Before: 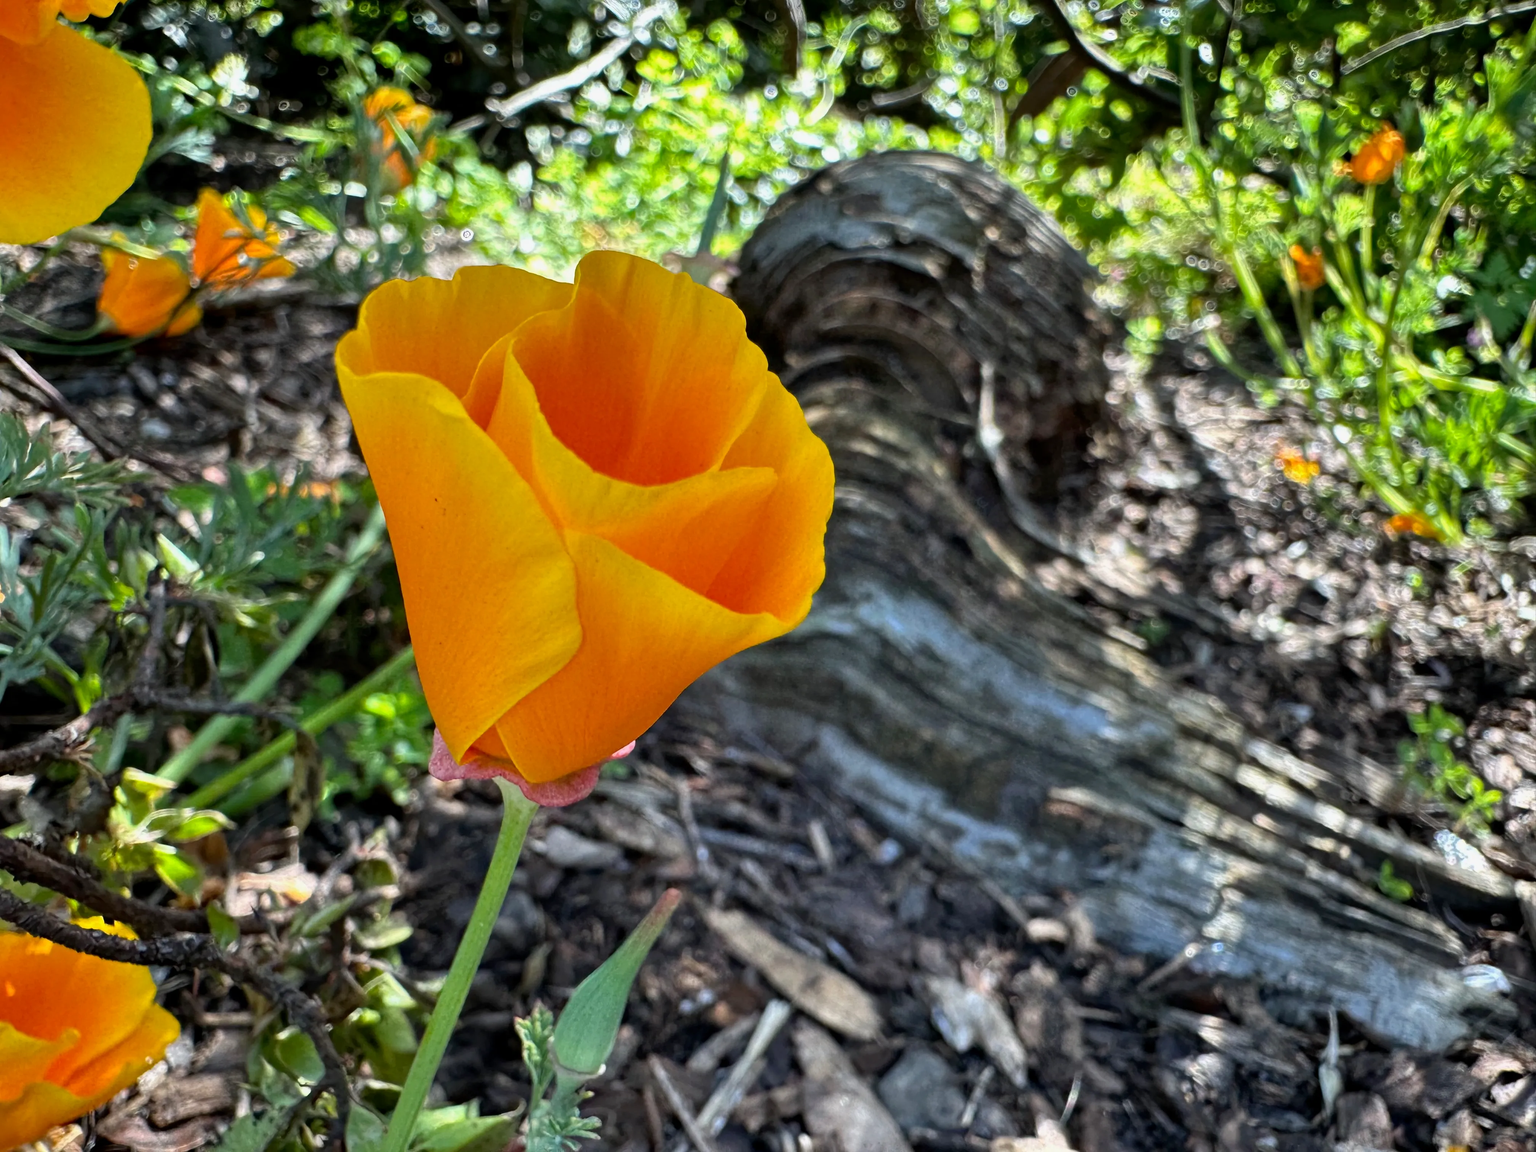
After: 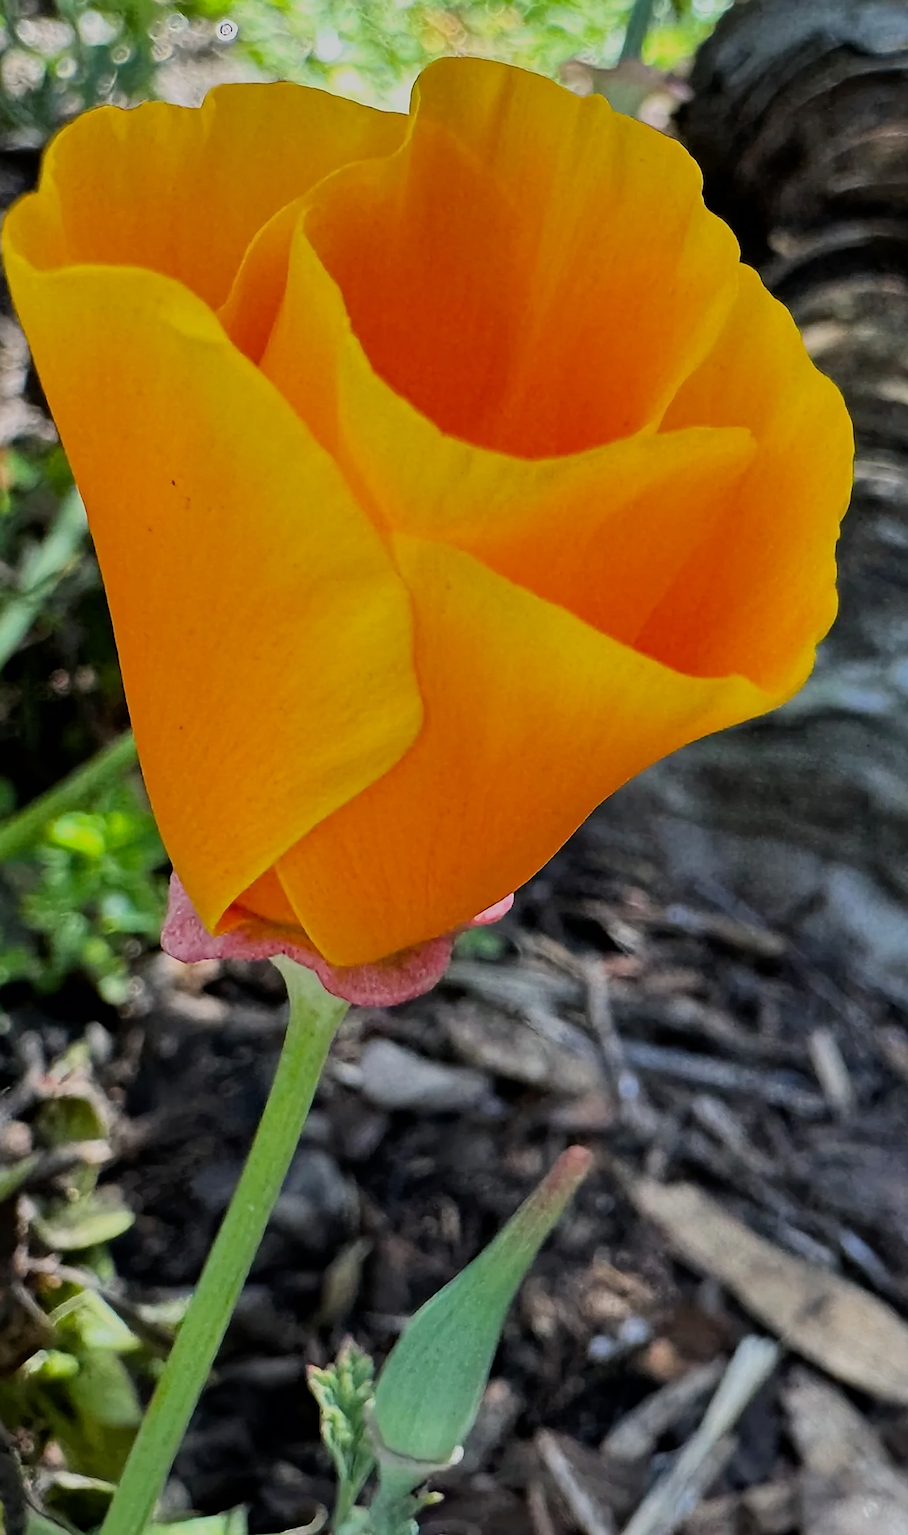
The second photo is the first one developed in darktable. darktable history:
filmic rgb: black relative exposure -7.65 EV, white relative exposure 4.56 EV, hardness 3.61, contrast 1.053, preserve chrominance max RGB, color science v6 (2022), contrast in shadows safe, contrast in highlights safe
crop and rotate: left 21.799%, top 18.875%, right 43.545%, bottom 3.001%
sharpen: radius 1.368, amount 1.256, threshold 0.726
